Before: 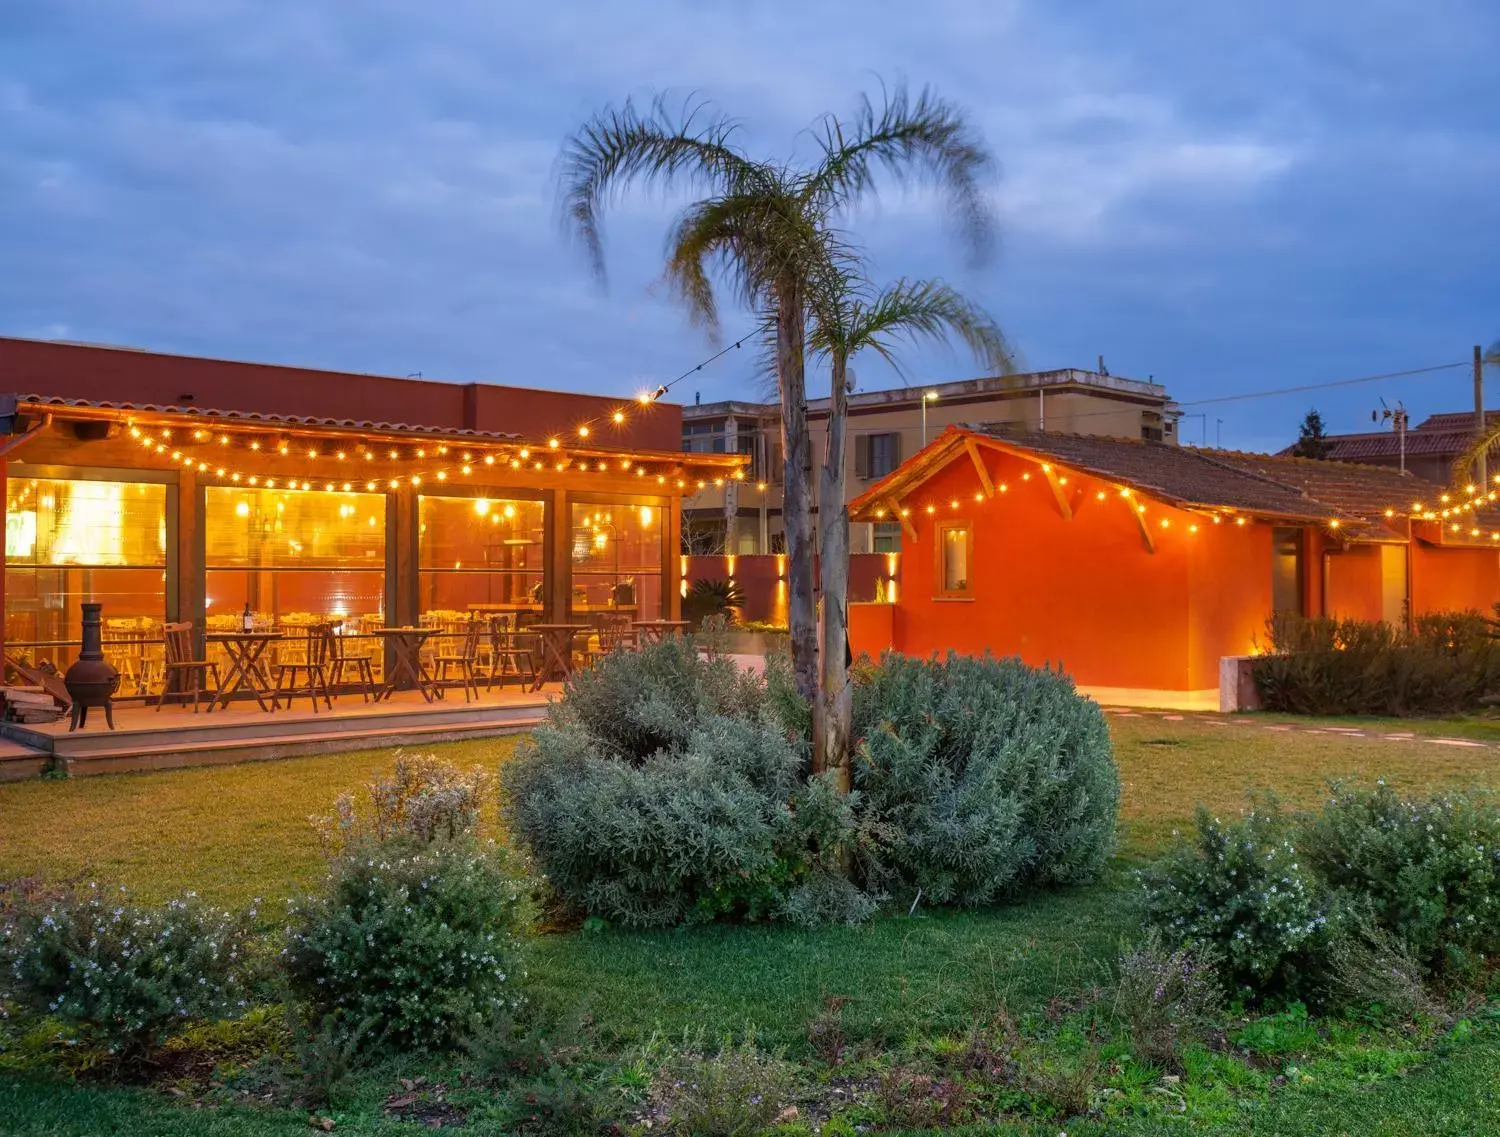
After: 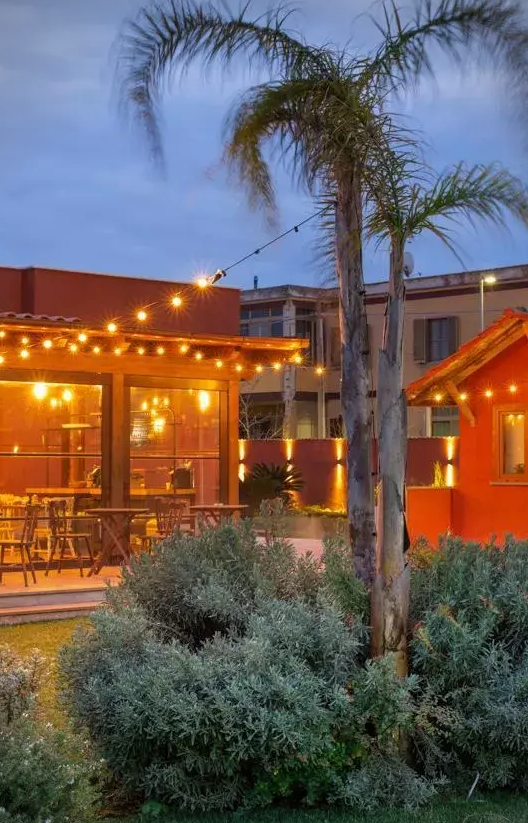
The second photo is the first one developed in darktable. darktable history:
crop and rotate: left 29.476%, top 10.214%, right 35.32%, bottom 17.333%
sharpen: radius 2.883, amount 0.868, threshold 47.523
vignetting: fall-off start 79.88%
